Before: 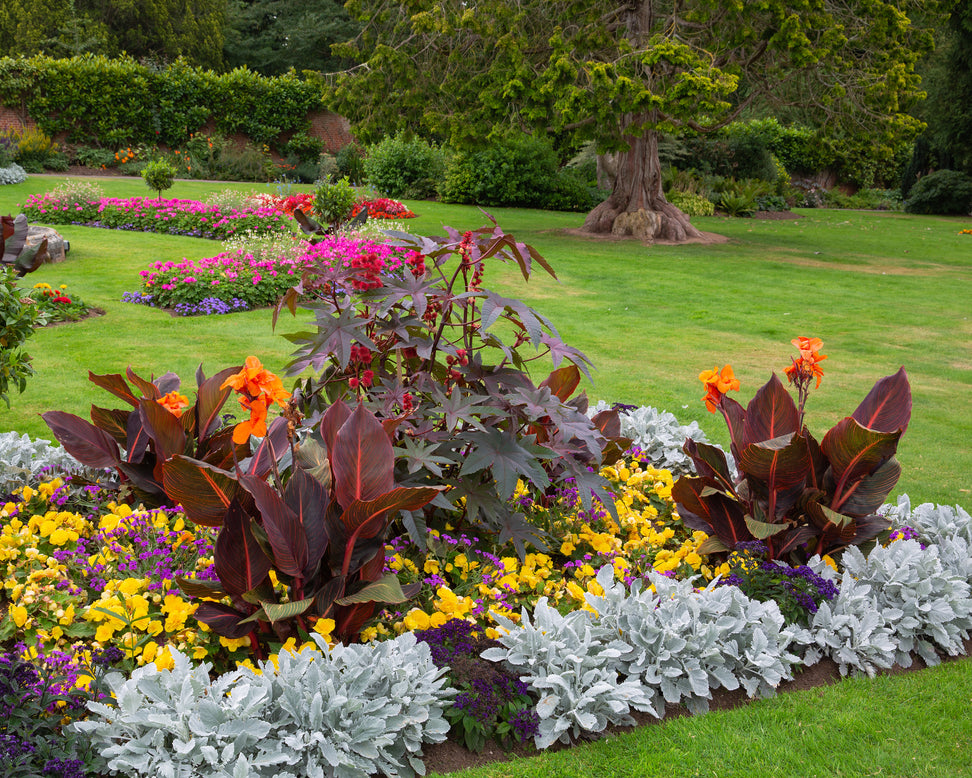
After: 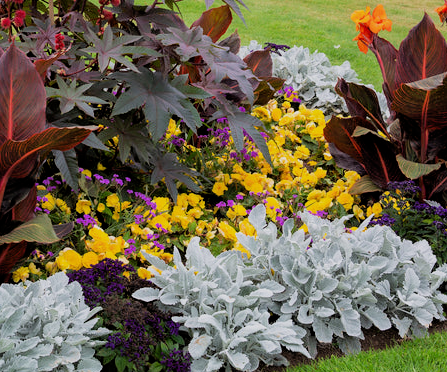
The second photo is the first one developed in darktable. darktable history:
crop: left 35.852%, top 46.276%, right 18.095%, bottom 5.904%
filmic rgb: black relative exposure -7.77 EV, white relative exposure 4.41 EV, target black luminance 0%, hardness 3.75, latitude 50.69%, contrast 1.077, highlights saturation mix 8.64%, shadows ↔ highlights balance -0.238%
